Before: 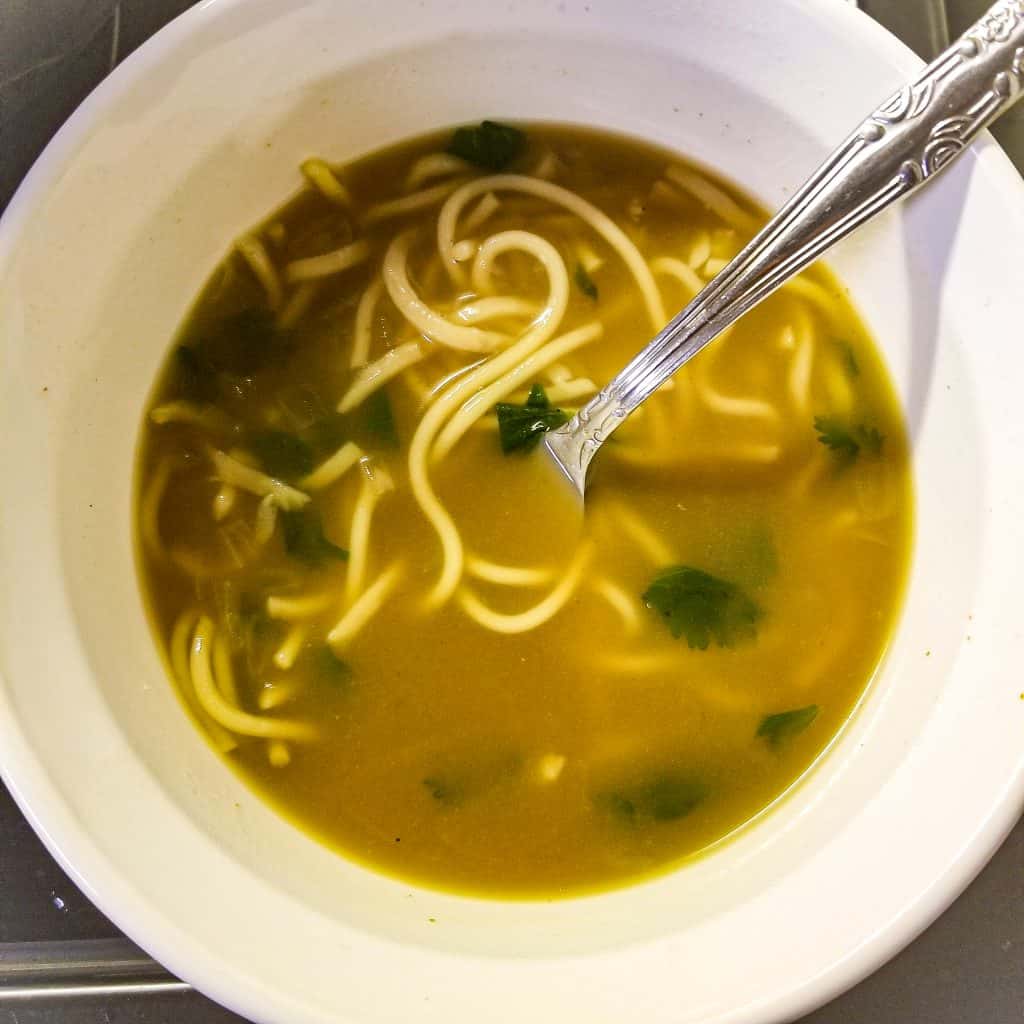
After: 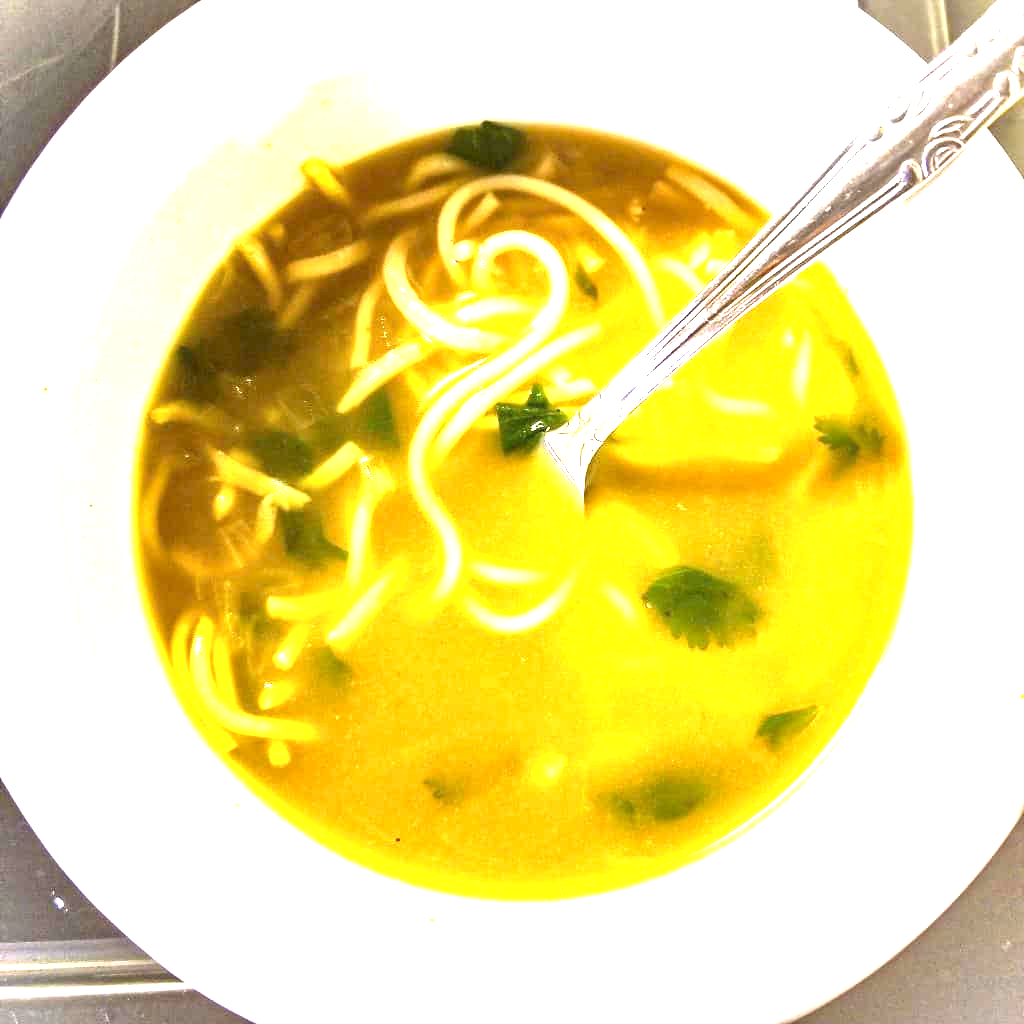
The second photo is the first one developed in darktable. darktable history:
levels: mode automatic, levels [0, 0.498, 0.996]
exposure: black level correction 0, exposure 2.094 EV, compensate highlight preservation false
local contrast: mode bilateral grid, contrast 21, coarseness 51, detail 121%, midtone range 0.2
